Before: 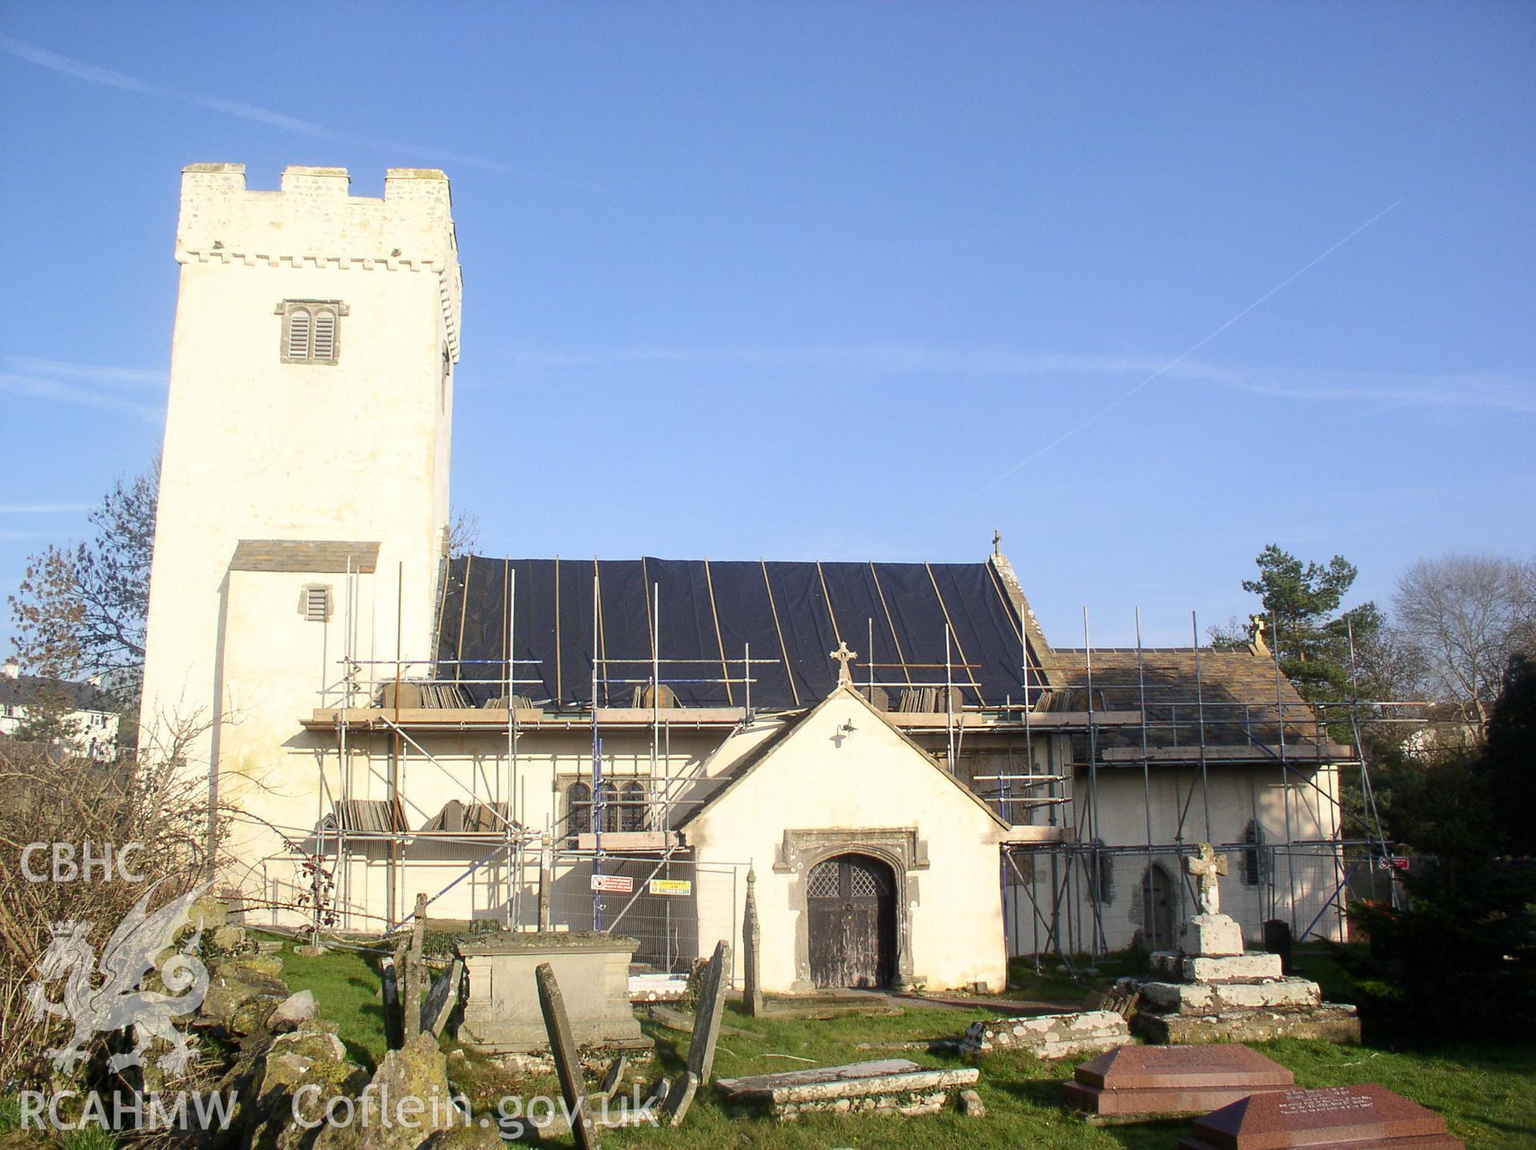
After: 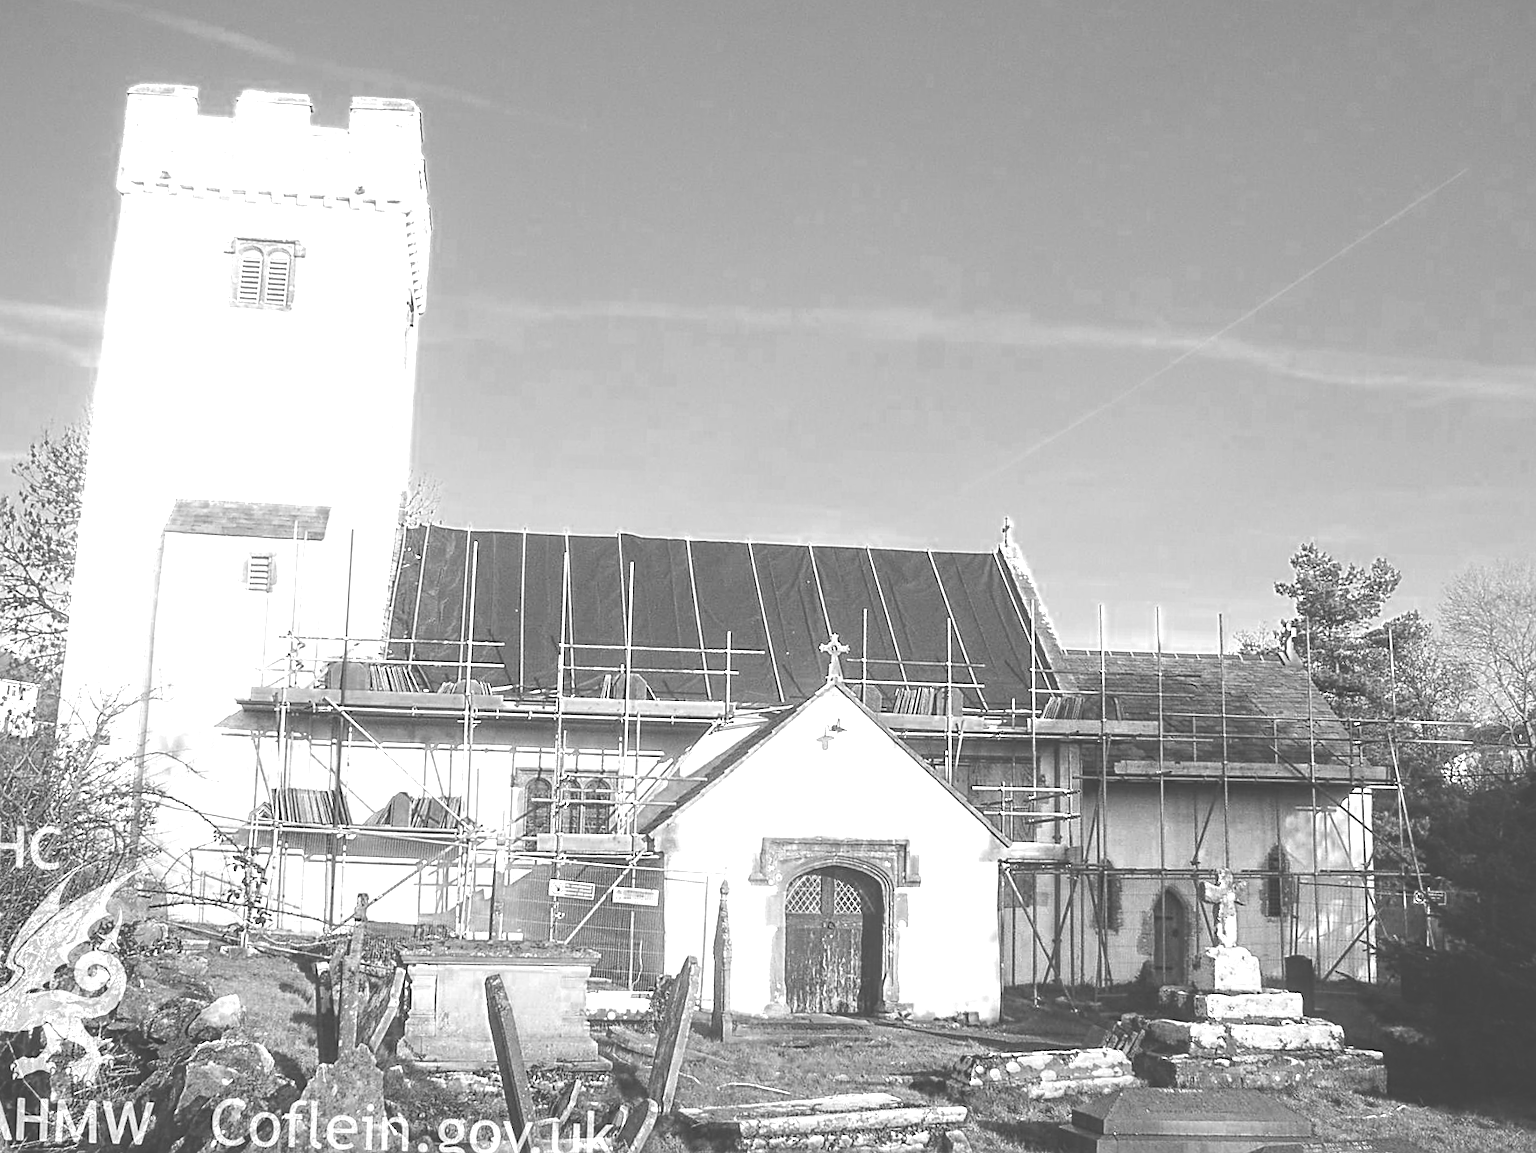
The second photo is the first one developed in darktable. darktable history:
sharpen: on, module defaults
color correction: highlights b* -0.03, saturation 0.592
local contrast: on, module defaults
exposure: black level correction -0.023, exposure 1.396 EV, compensate highlight preservation false
color zones: curves: ch0 [(0.002, 0.429) (0.121, 0.212) (0.198, 0.113) (0.276, 0.344) (0.331, 0.541) (0.41, 0.56) (0.482, 0.289) (0.619, 0.227) (0.721, 0.18) (0.821, 0.435) (0.928, 0.555) (1, 0.587)]; ch1 [(0, 0) (0.143, 0) (0.286, 0) (0.429, 0) (0.571, 0) (0.714, 0) (0.857, 0)]
contrast brightness saturation: contrast 0.091, saturation 0.281
crop and rotate: angle -2.03°, left 3.145%, top 3.764%, right 1.427%, bottom 0.469%
